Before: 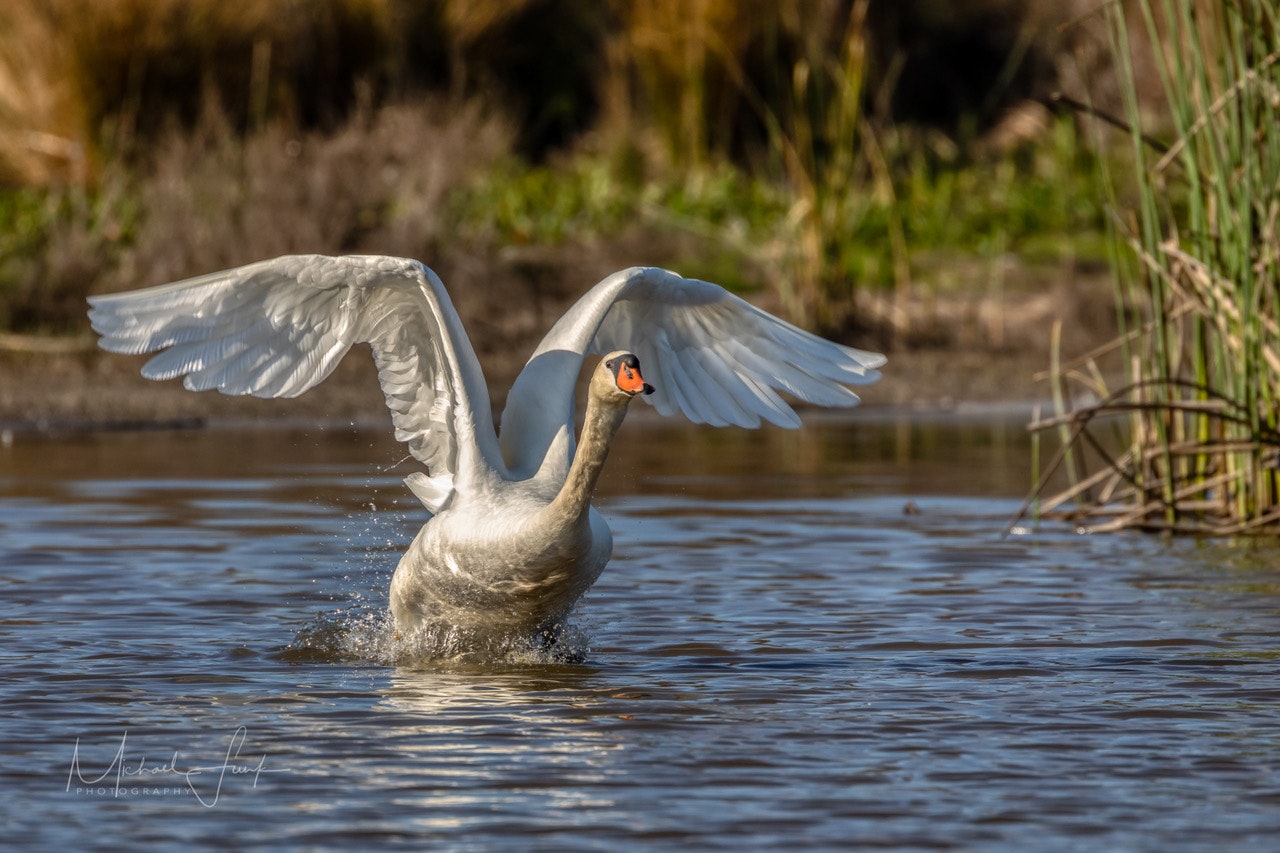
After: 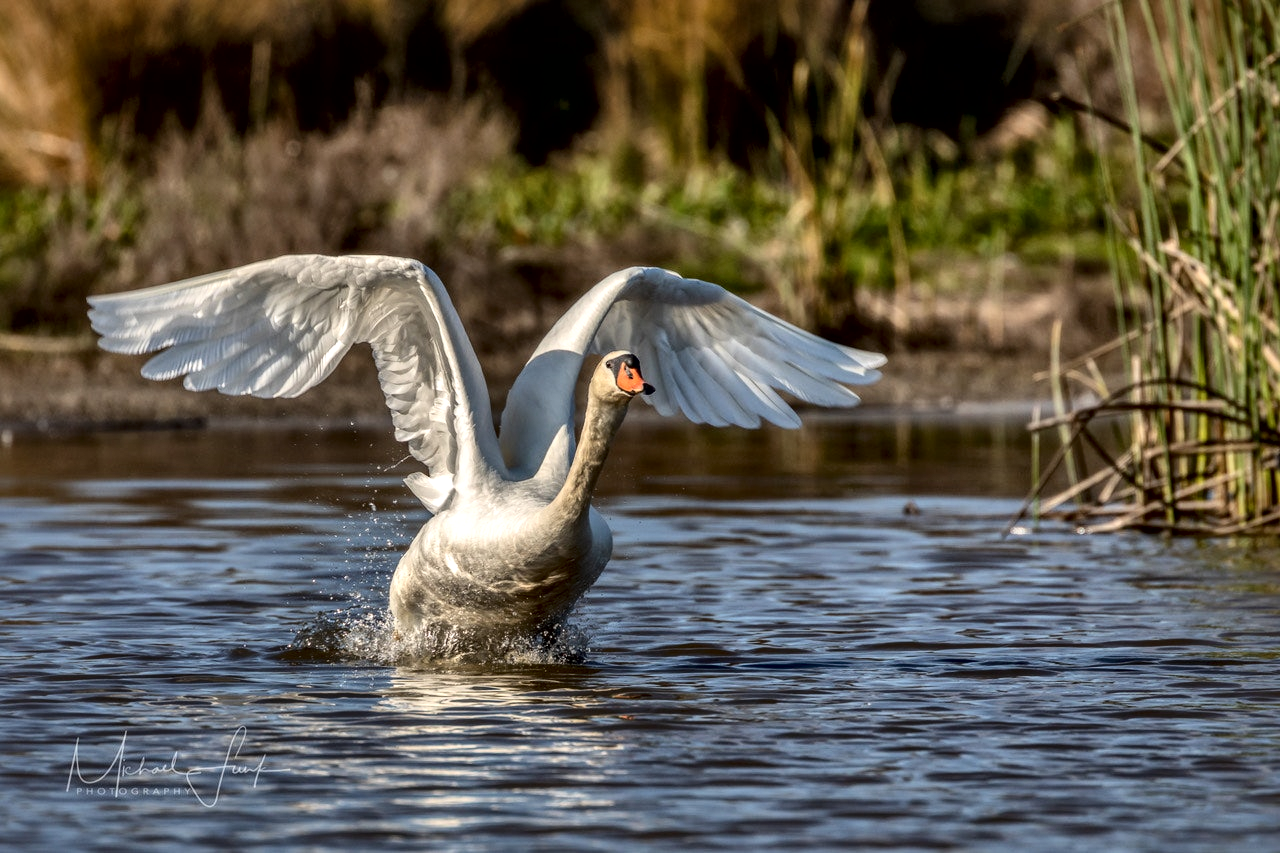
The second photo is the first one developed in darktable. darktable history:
local contrast: mode bilateral grid, contrast 71, coarseness 74, detail 181%, midtone range 0.2
